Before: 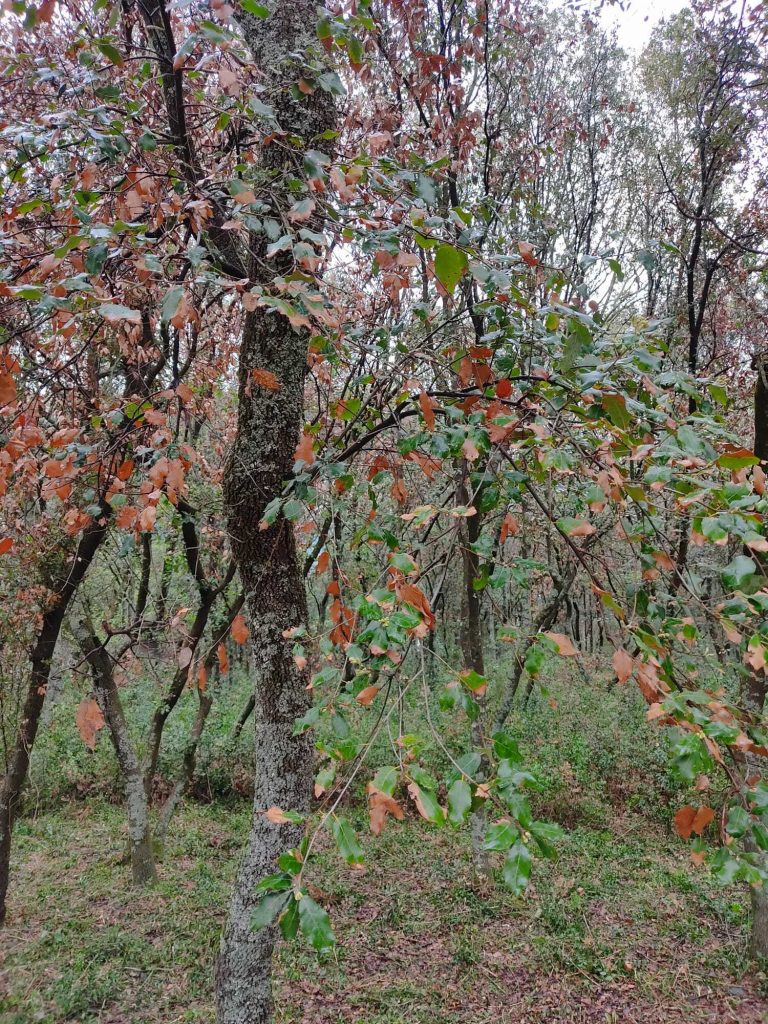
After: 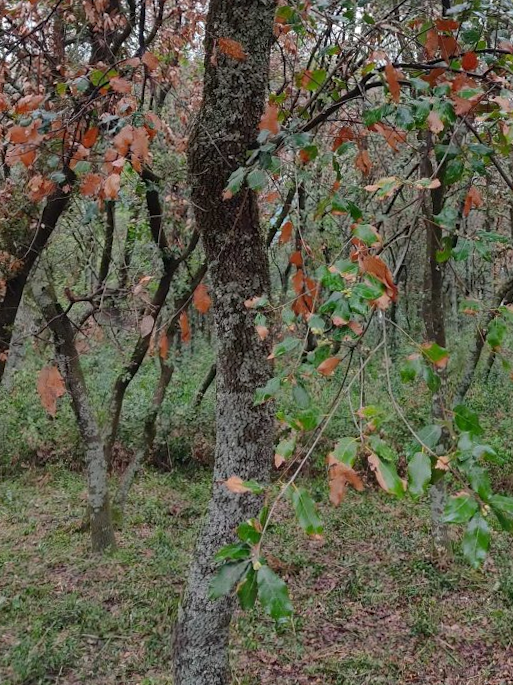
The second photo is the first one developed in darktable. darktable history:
tone equalizer: -8 EV -0.001 EV, -7 EV 0.001 EV, -6 EV -0.002 EV, -5 EV -0.003 EV, -4 EV -0.062 EV, -3 EV -0.222 EV, -2 EV -0.267 EV, -1 EV 0.105 EV, +0 EV 0.303 EV
crop and rotate: angle -0.82°, left 3.85%, top 31.828%, right 27.992%
